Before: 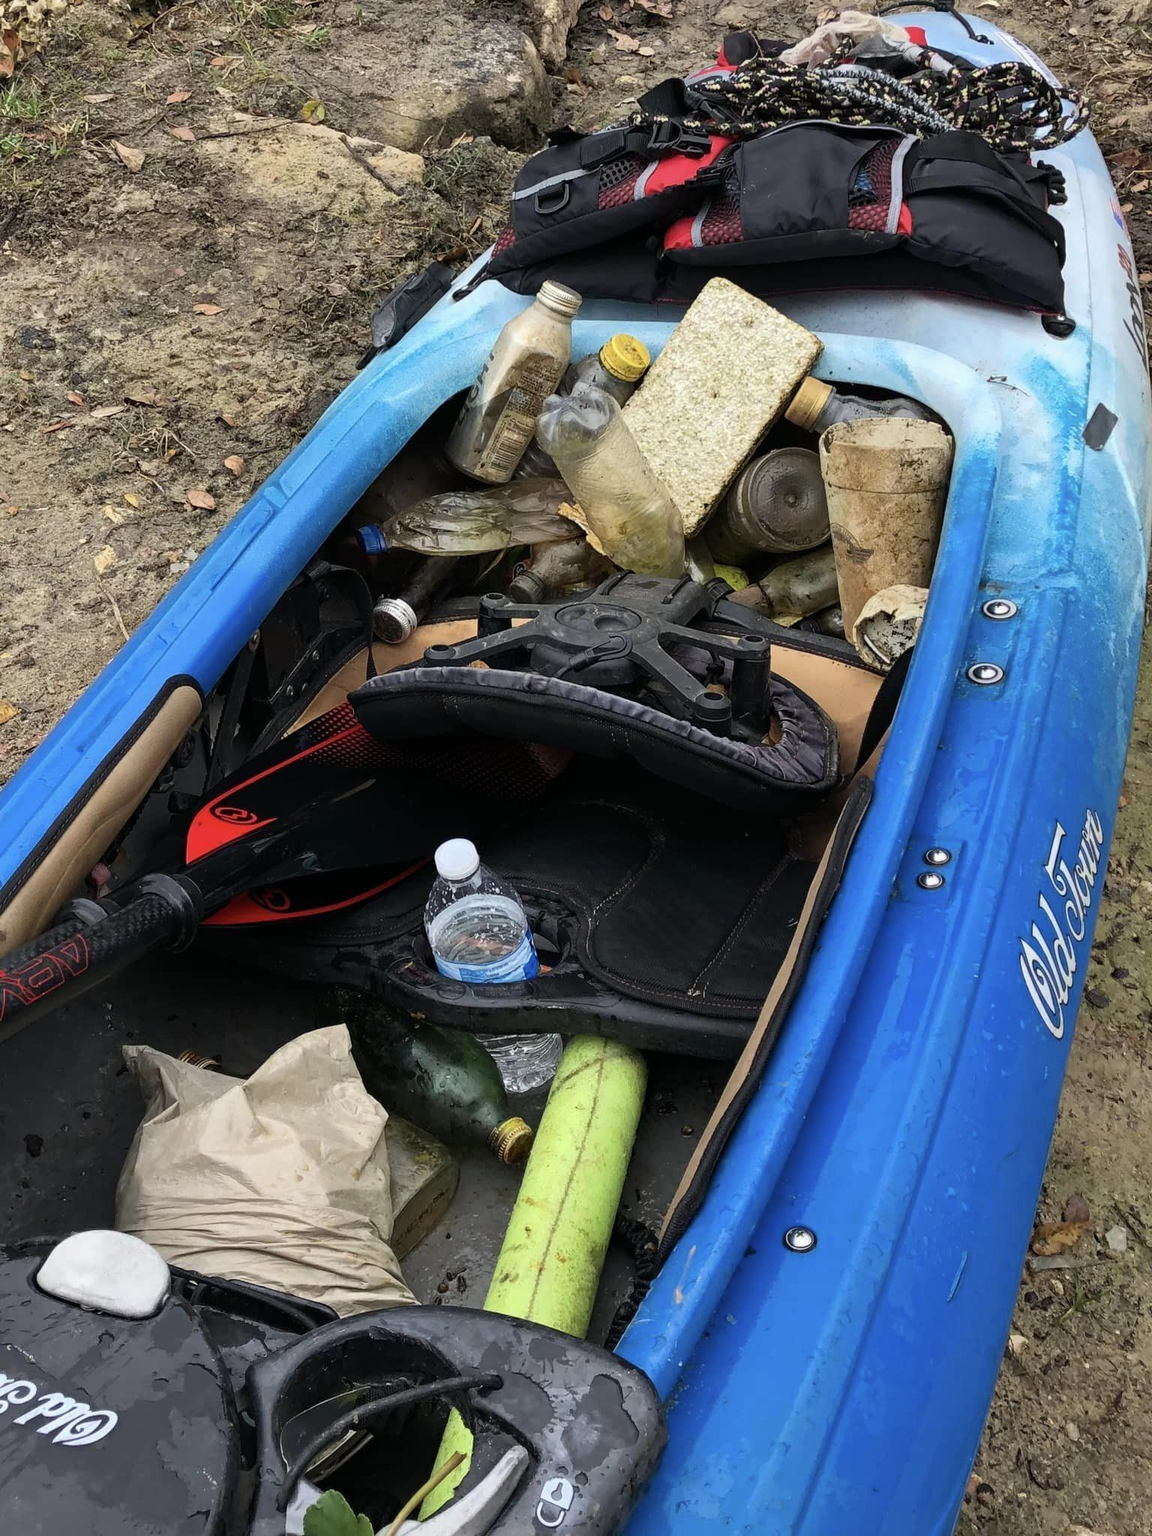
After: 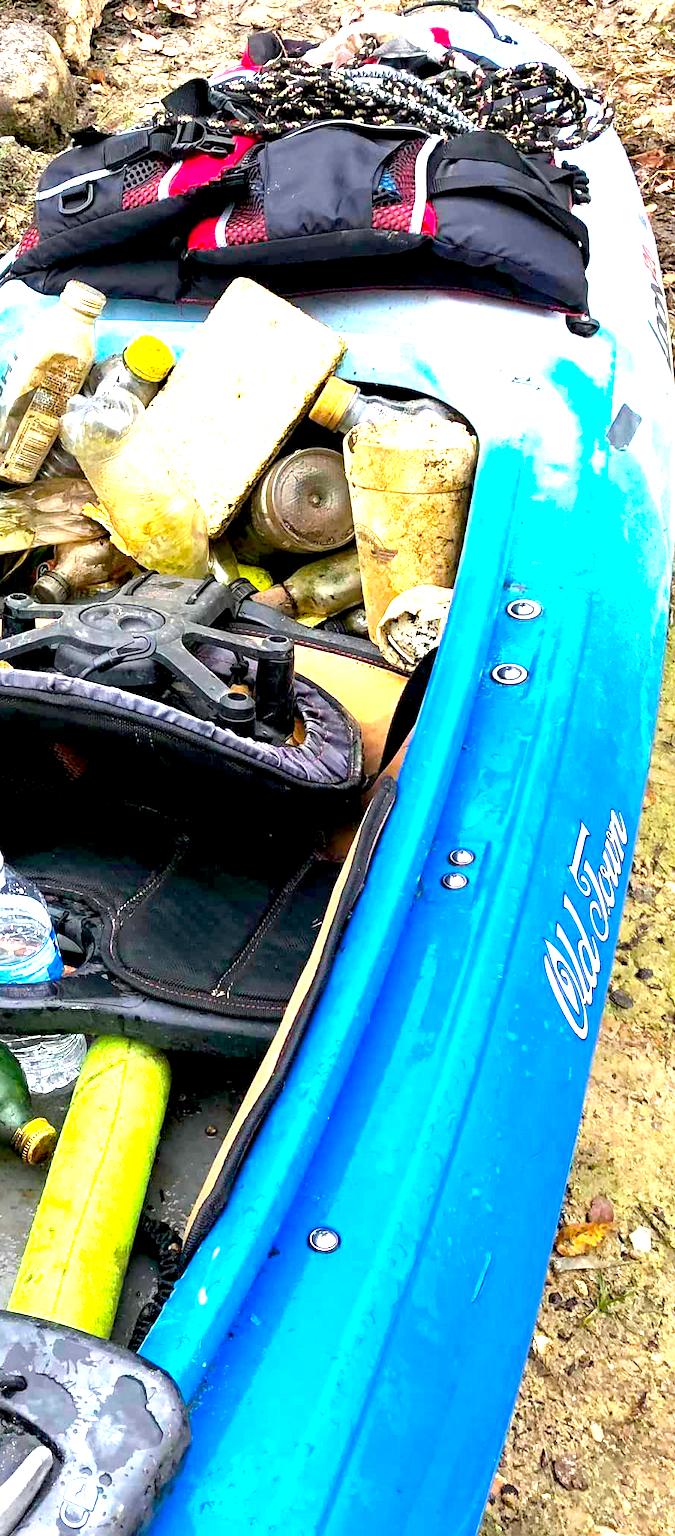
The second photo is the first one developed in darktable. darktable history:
exposure: black level correction 0.005, exposure 2.084 EV, compensate highlight preservation false
color balance rgb: perceptual saturation grading › global saturation 25%, global vibrance 20%
crop: left 41.402%
